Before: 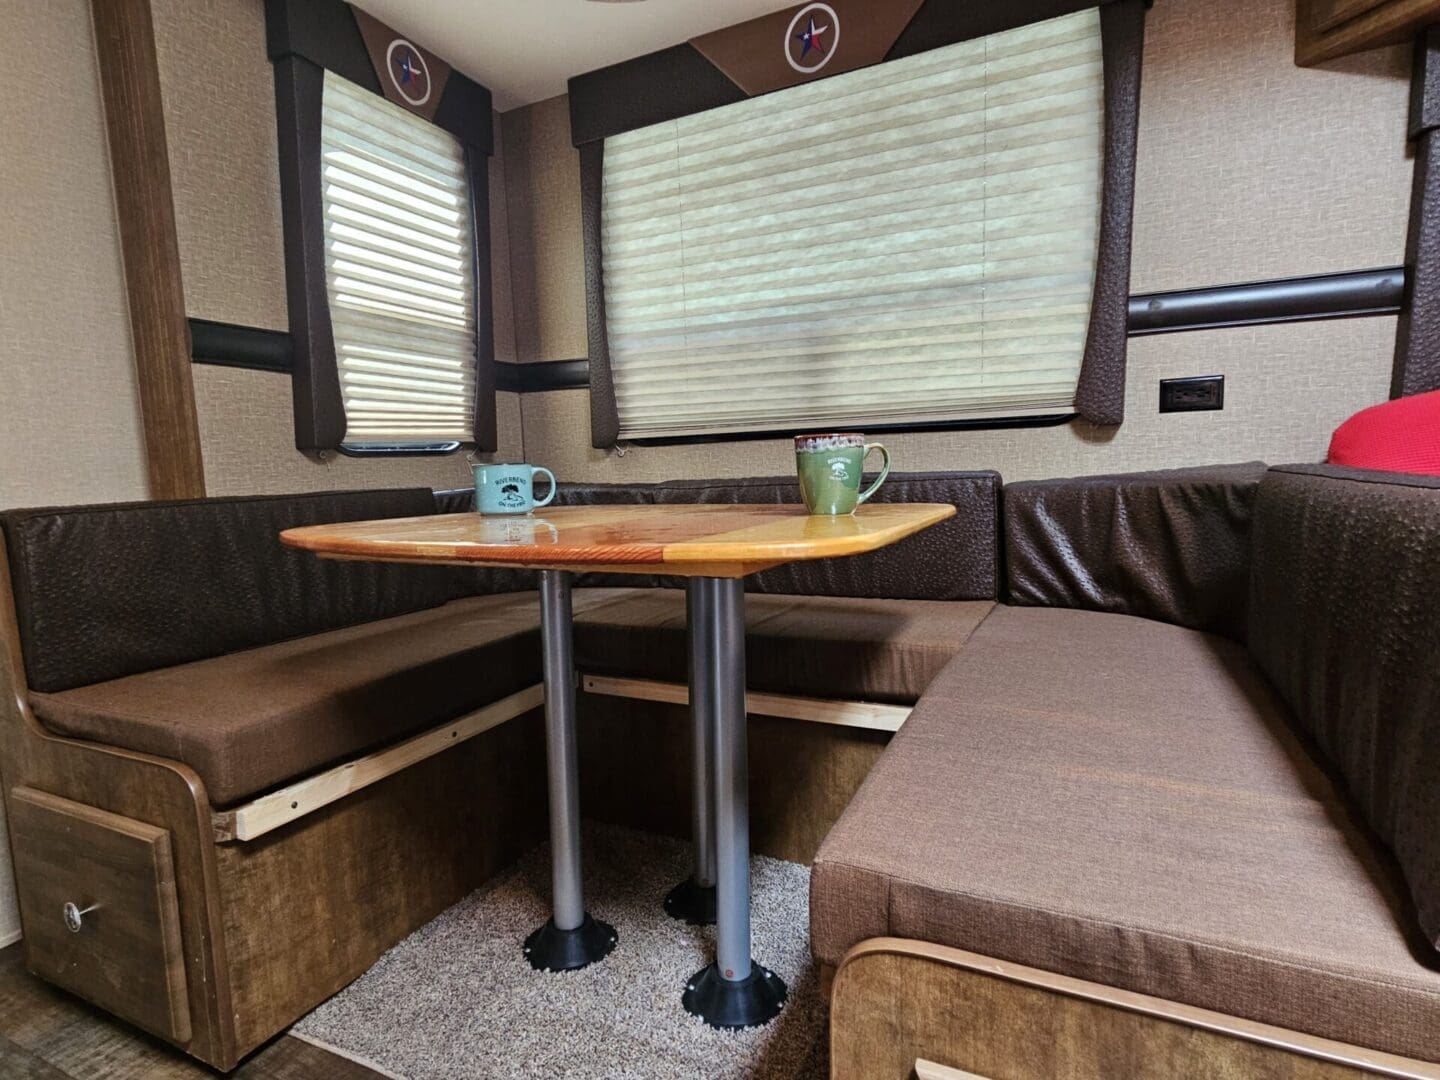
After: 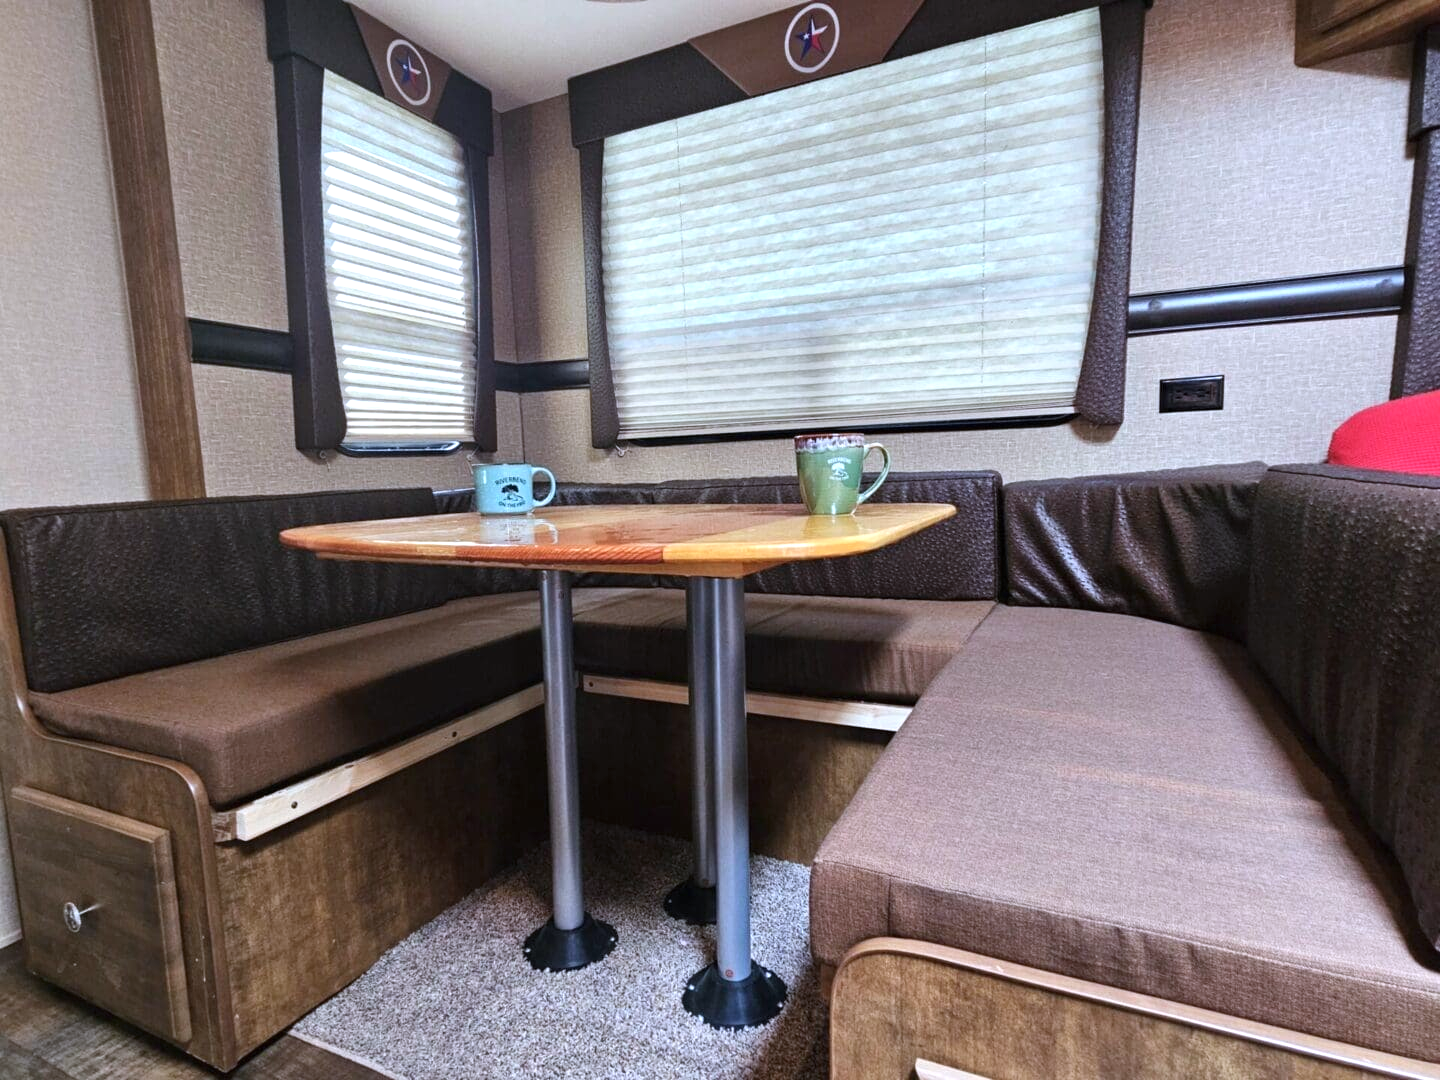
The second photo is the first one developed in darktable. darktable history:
exposure: black level correction 0, exposure 0.5 EV, compensate exposure bias true, compensate highlight preservation false
color calibration: illuminant as shot in camera, x 0.37, y 0.382, temperature 4313.96 K
